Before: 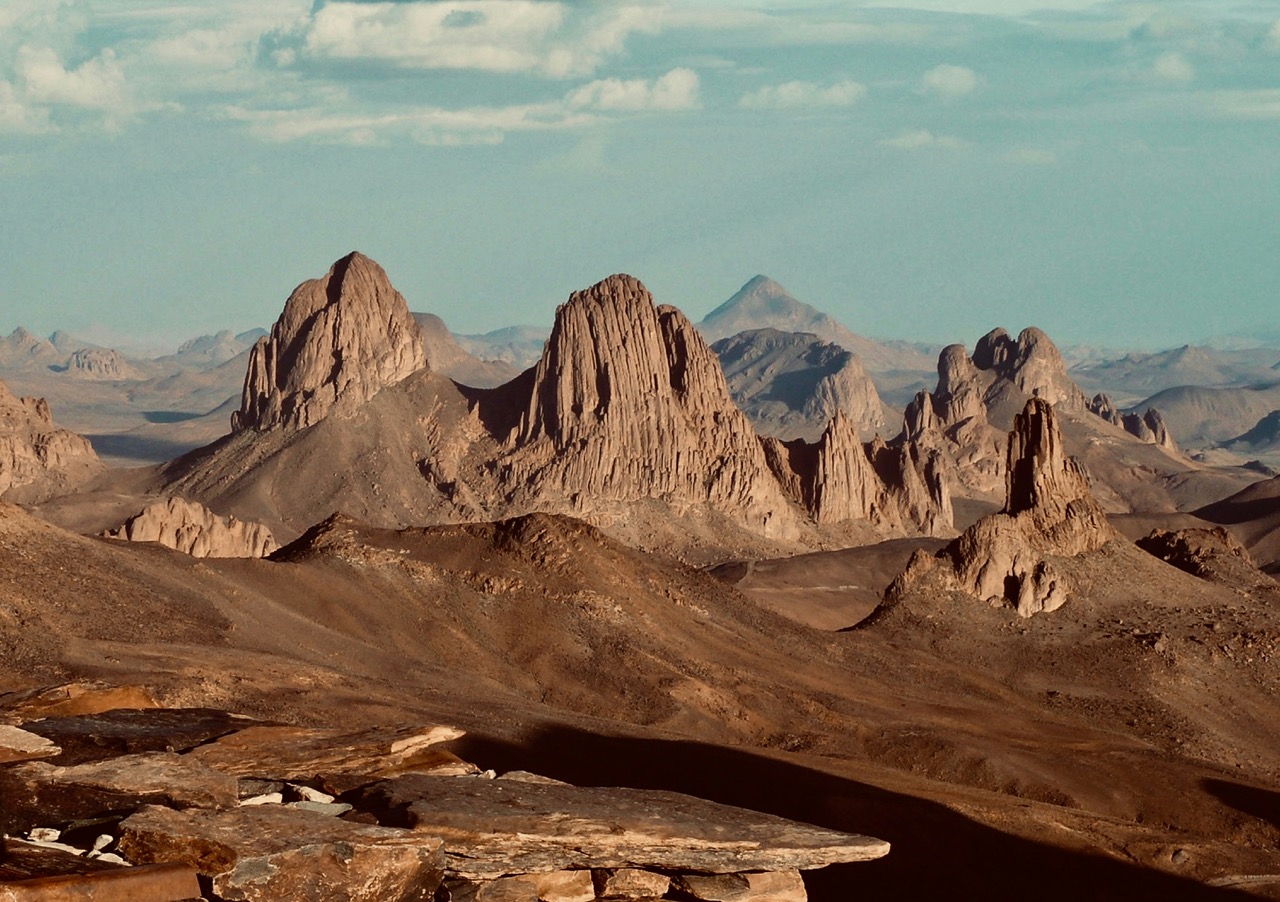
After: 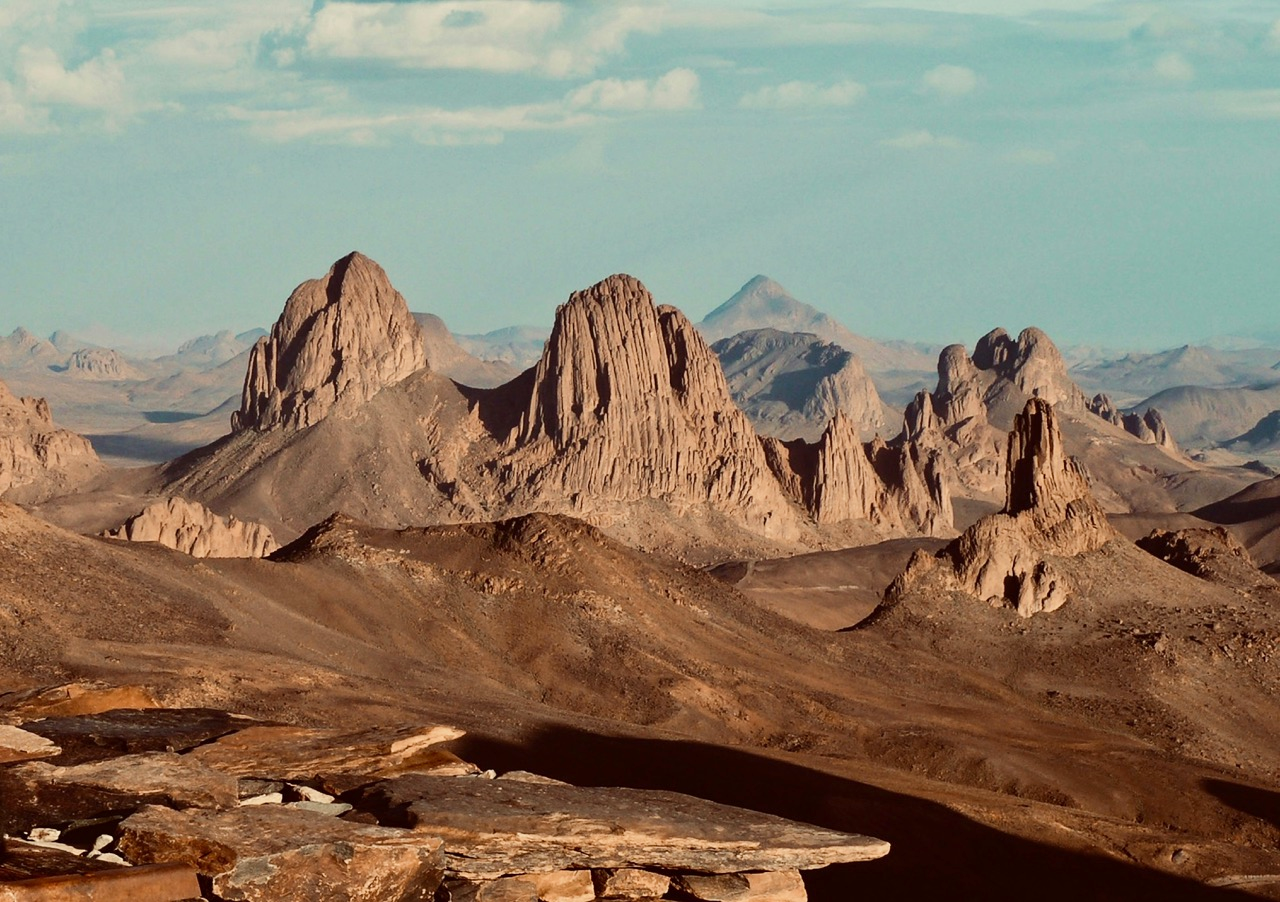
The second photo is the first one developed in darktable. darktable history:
base curve: curves: ch0 [(0, 0) (0.262, 0.32) (0.722, 0.705) (1, 1)], preserve colors average RGB
